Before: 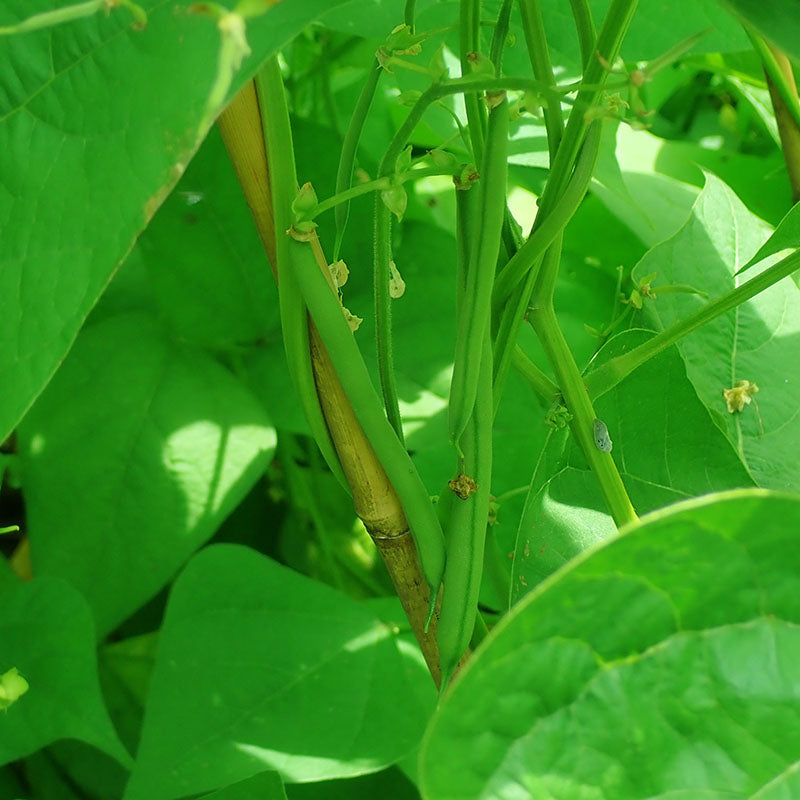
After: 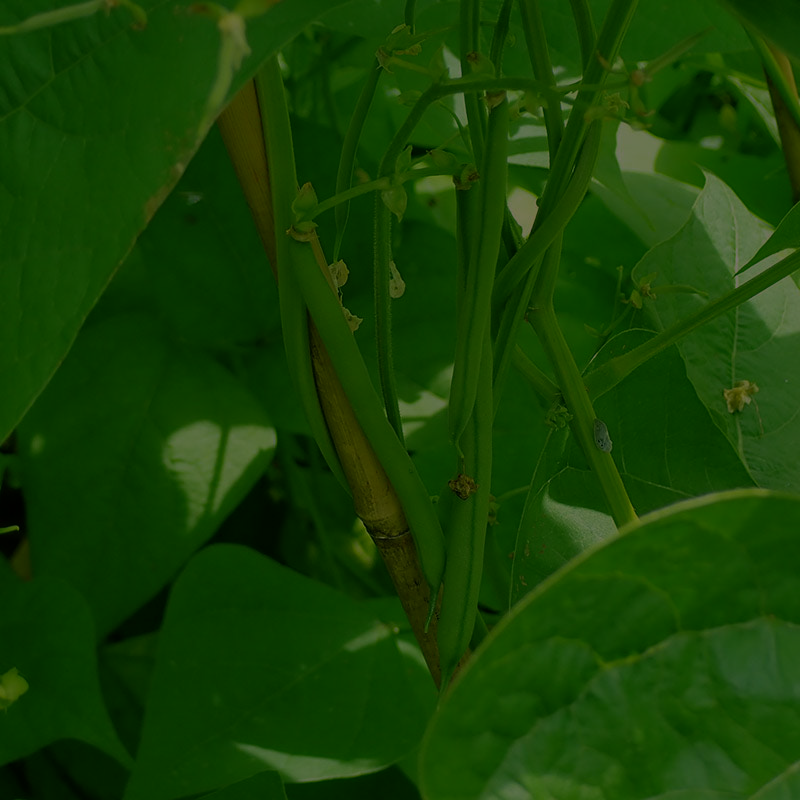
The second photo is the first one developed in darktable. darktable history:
haze removal: compatibility mode true, adaptive false
exposure: exposure -2.446 EV, compensate highlight preservation false
tone equalizer: on, module defaults
color correction: highlights a* 5.81, highlights b* 4.84
